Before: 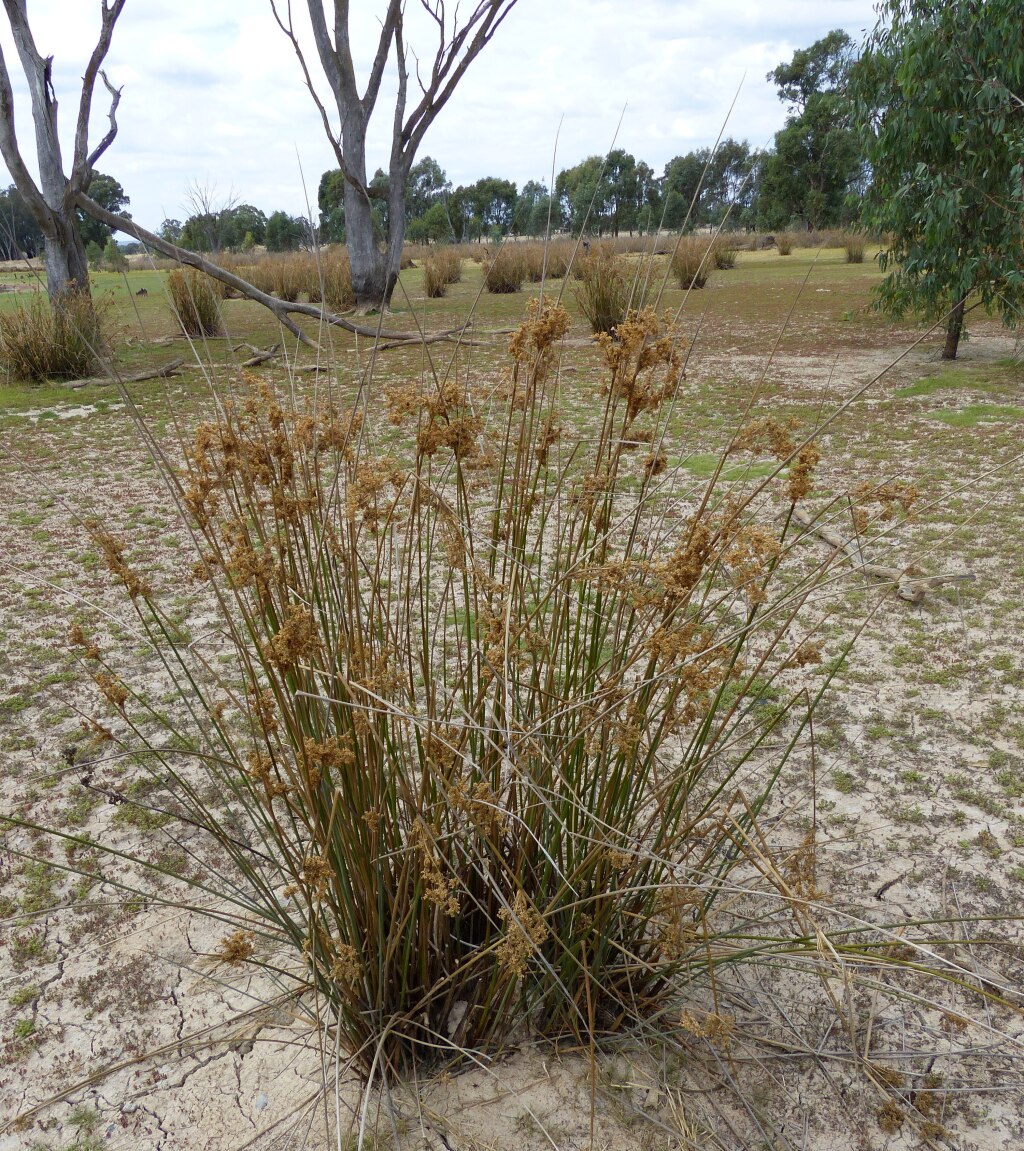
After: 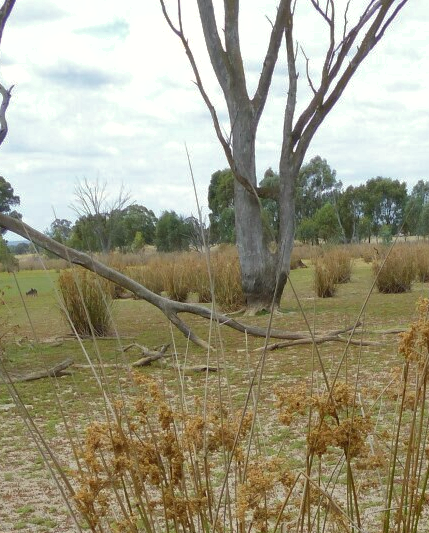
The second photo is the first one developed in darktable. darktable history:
exposure: black level correction 0.001, exposure 0.191 EV, compensate highlight preservation false
color balance: mode lift, gamma, gain (sRGB), lift [1.04, 1, 1, 0.97], gamma [1.01, 1, 1, 0.97], gain [0.96, 1, 1, 0.97]
crop and rotate: left 10.817%, top 0.062%, right 47.194%, bottom 53.626%
shadows and highlights: shadows 40, highlights -60
